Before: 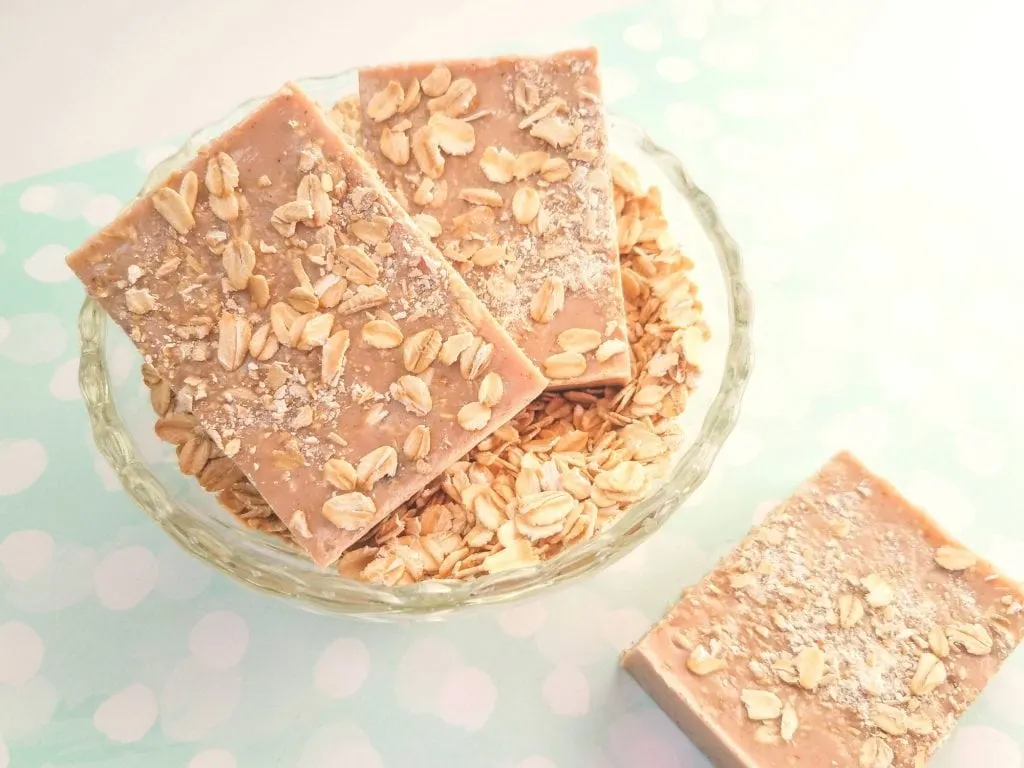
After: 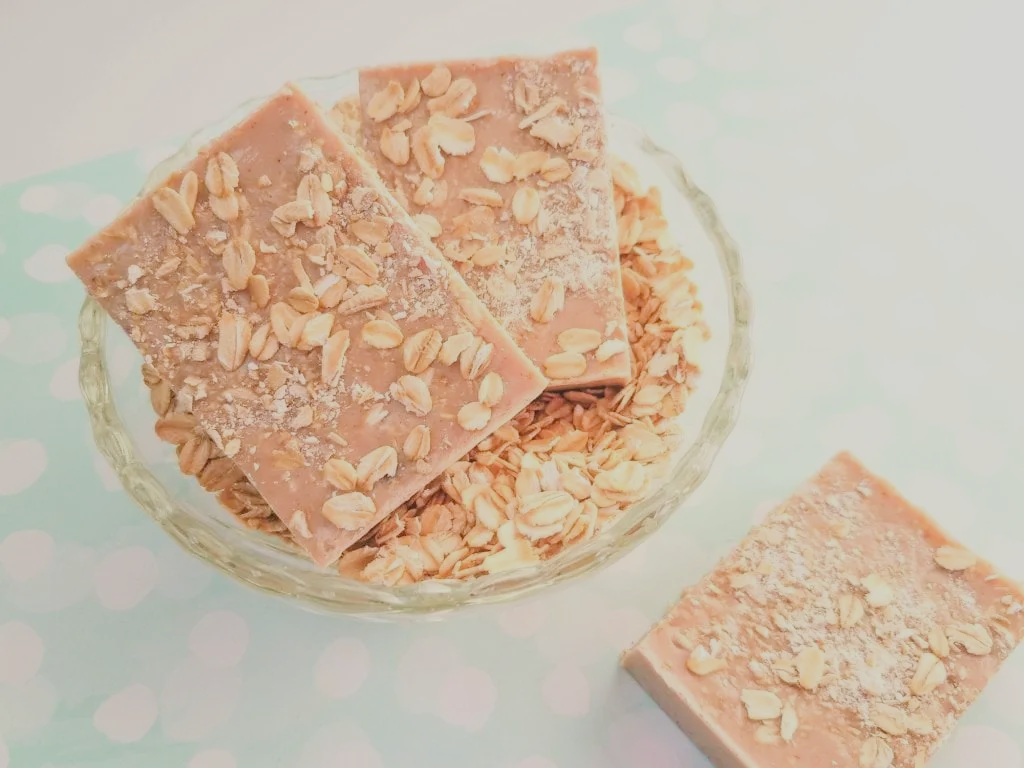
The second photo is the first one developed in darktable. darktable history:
filmic rgb: black relative exposure -7.65 EV, white relative exposure 4.56 EV, hardness 3.61
exposure: compensate highlight preservation false
